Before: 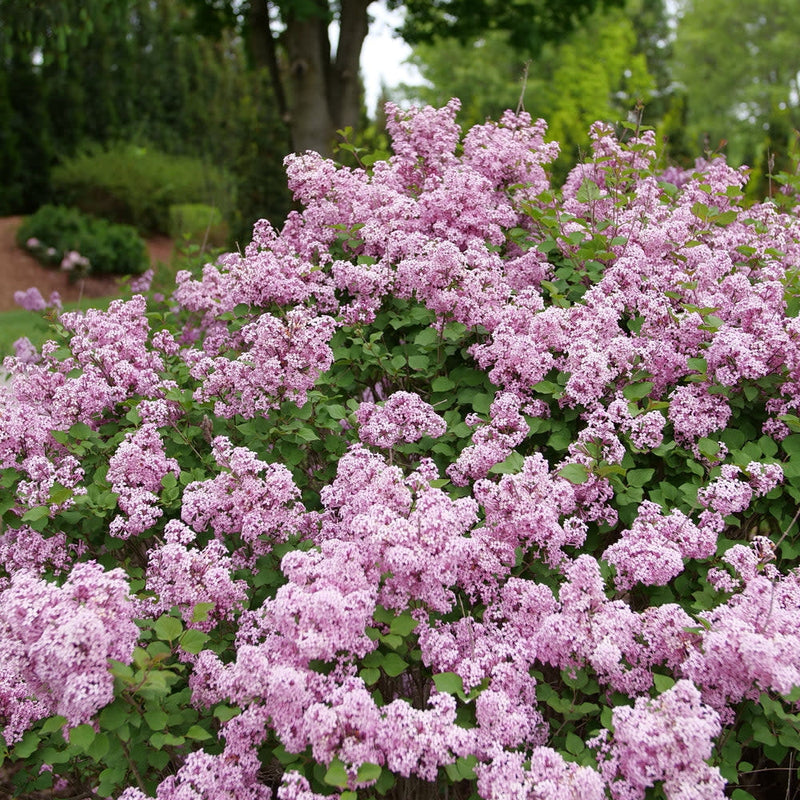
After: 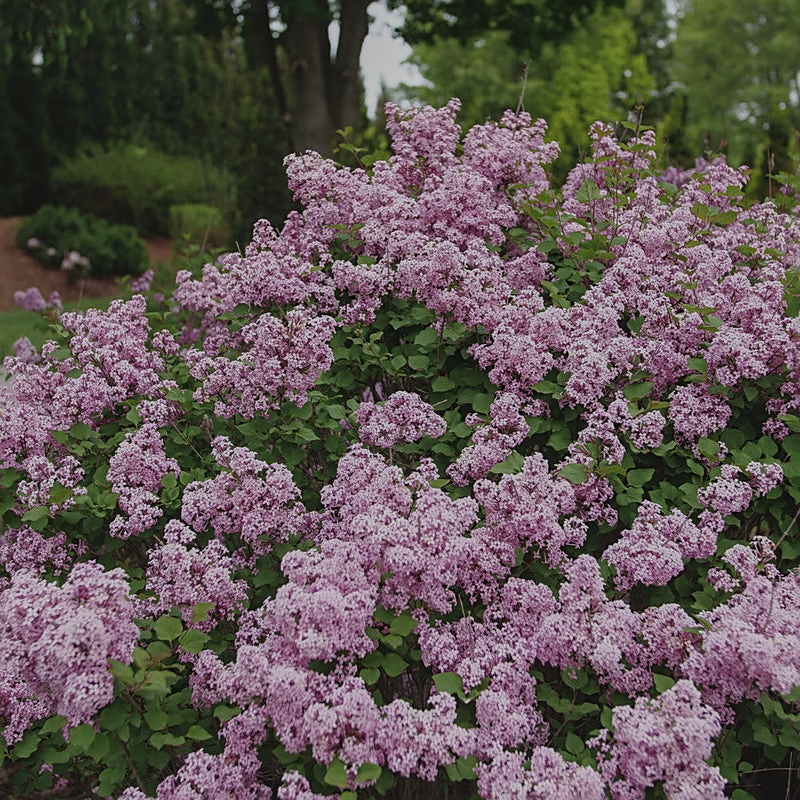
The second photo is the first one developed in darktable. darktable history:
local contrast: on, module defaults
sharpen: on, module defaults
exposure: black level correction -0.017, exposure -1.041 EV, compensate highlight preservation false
